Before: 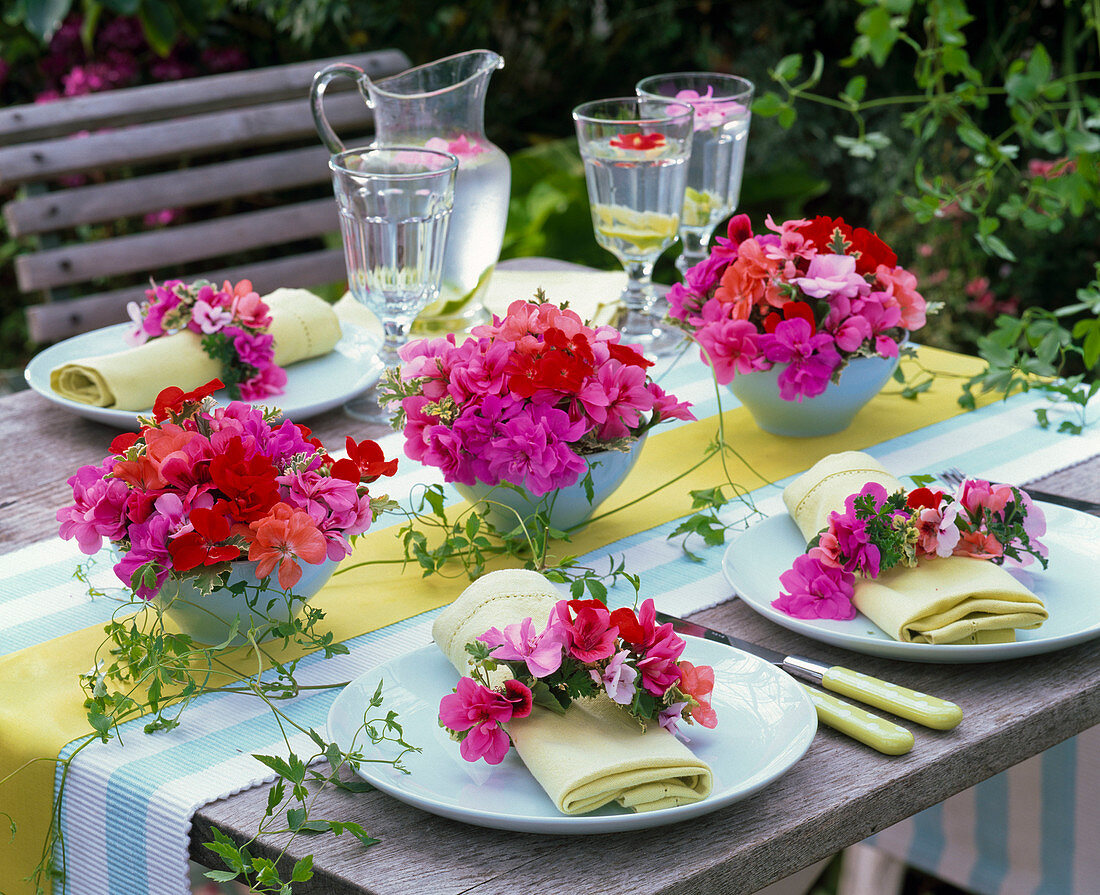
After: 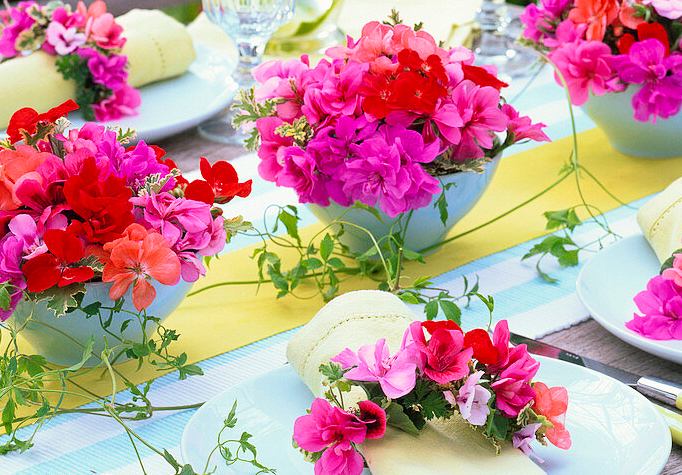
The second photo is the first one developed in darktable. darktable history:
crop: left 13.312%, top 31.28%, right 24.627%, bottom 15.582%
tone curve: curves: ch0 [(0, 0) (0.004, 0.001) (0.133, 0.151) (0.325, 0.399) (0.475, 0.579) (0.832, 0.902) (1, 1)], color space Lab, linked channels, preserve colors none
